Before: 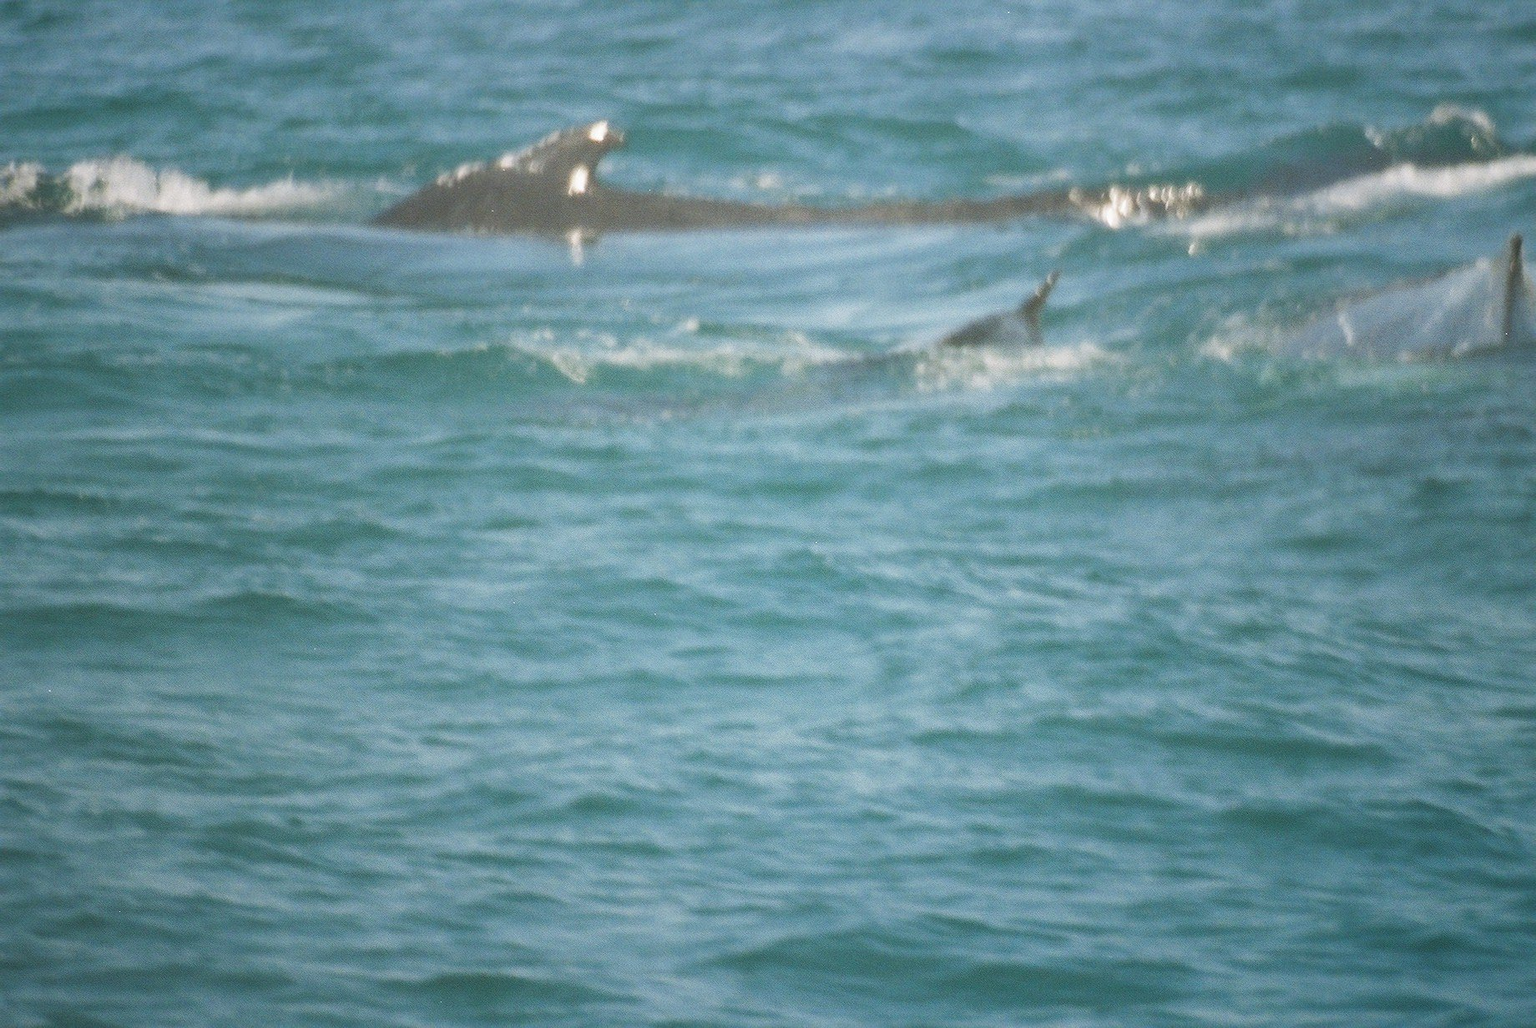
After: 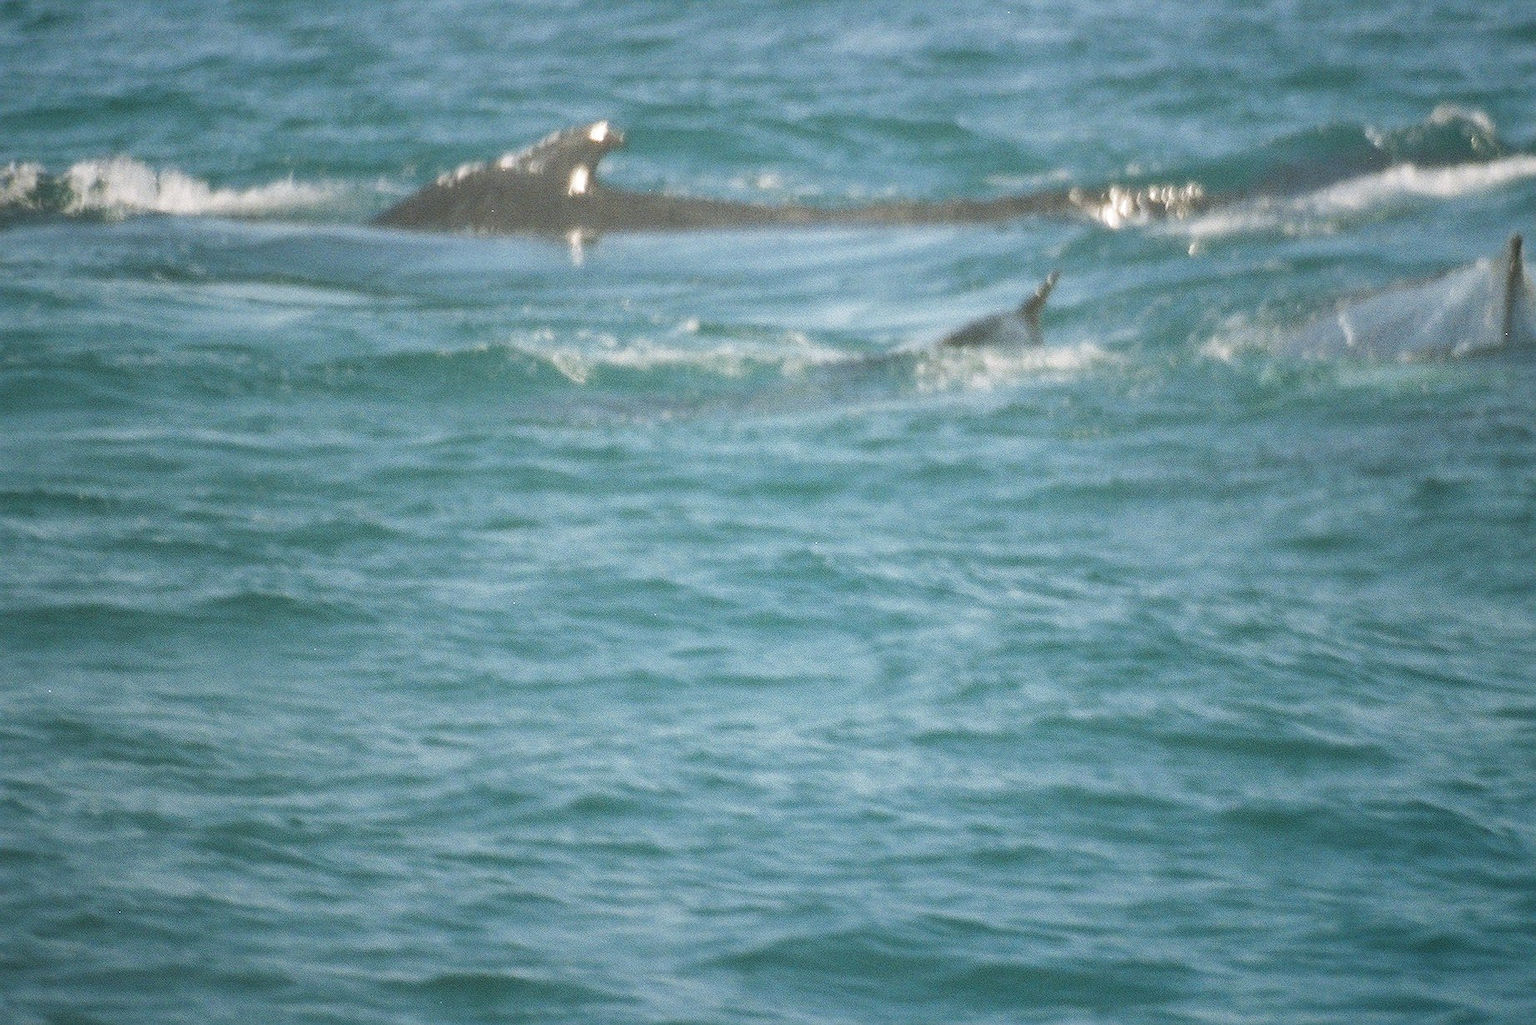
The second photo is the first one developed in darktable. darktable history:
sharpen: amount 0.21
local contrast: highlights 102%, shadows 101%, detail 120%, midtone range 0.2
crop: top 0.03%, bottom 0.198%
